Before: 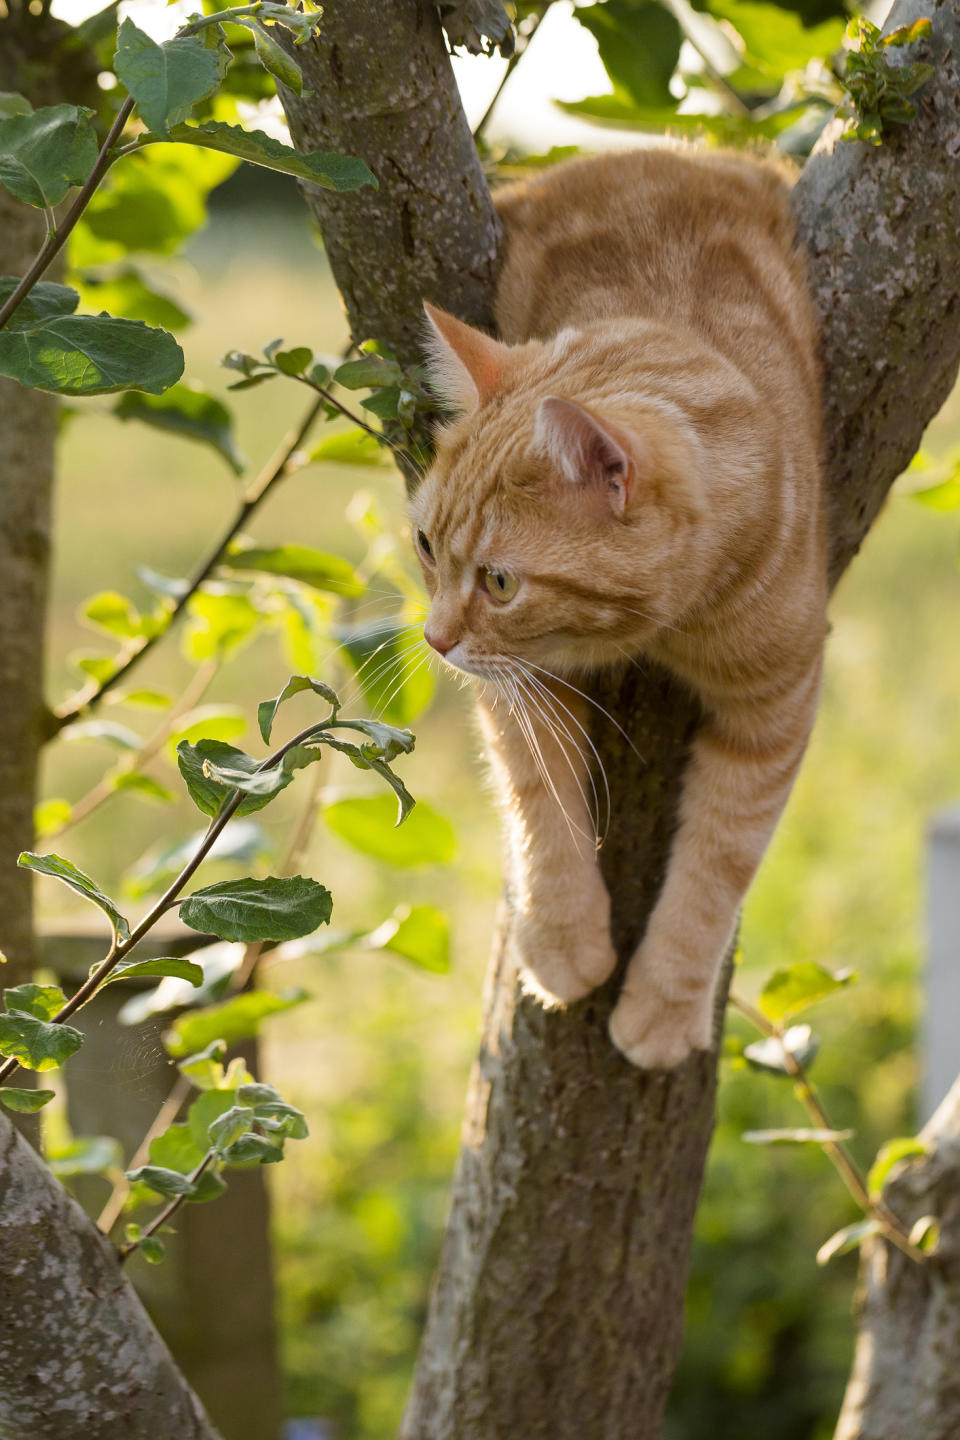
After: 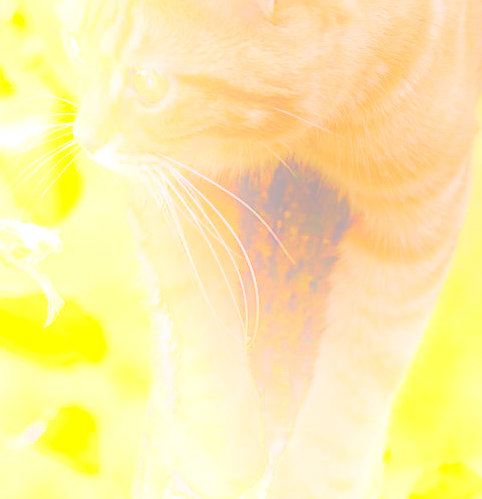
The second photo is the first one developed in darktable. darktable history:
sharpen: on, module defaults
contrast equalizer: y [[0.5, 0.488, 0.462, 0.461, 0.491, 0.5], [0.5 ×6], [0.5 ×6], [0 ×6], [0 ×6]]
exposure: black level correction 0.009, exposure 0.119 EV, compensate highlight preservation false
local contrast: detail 150%
crop: left 36.607%, top 34.735%, right 13.146%, bottom 30.611%
bloom: size 25%, threshold 5%, strength 90%
shadows and highlights: on, module defaults
